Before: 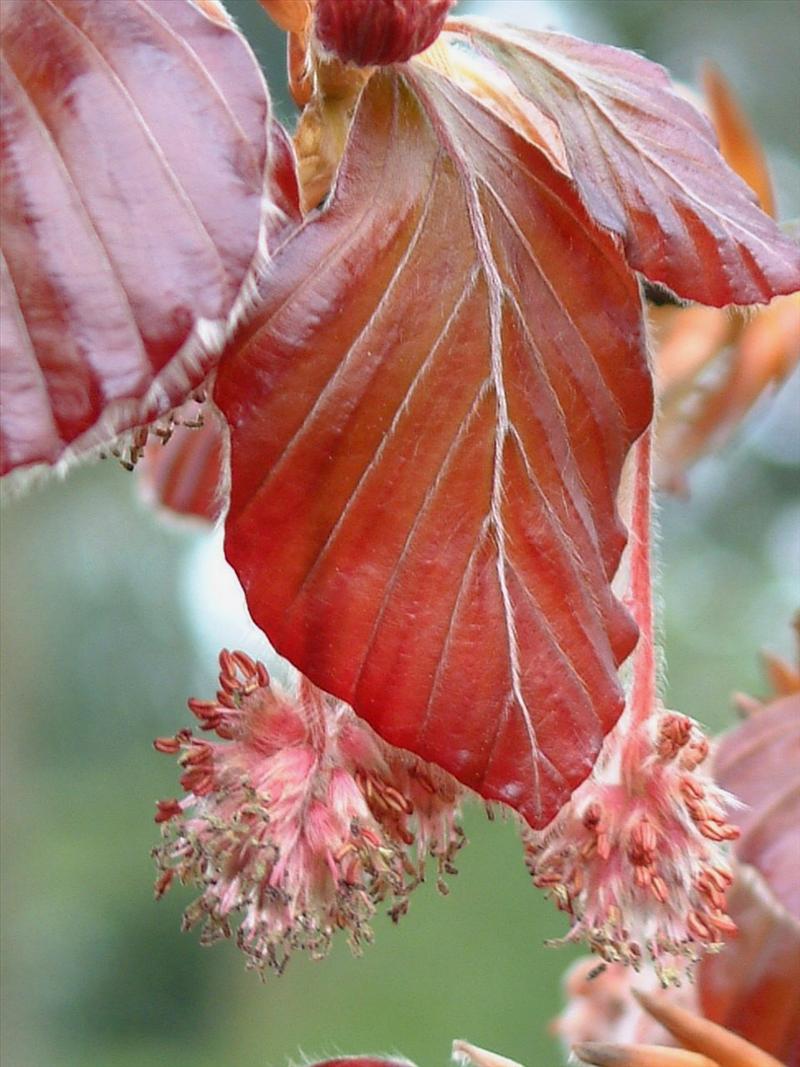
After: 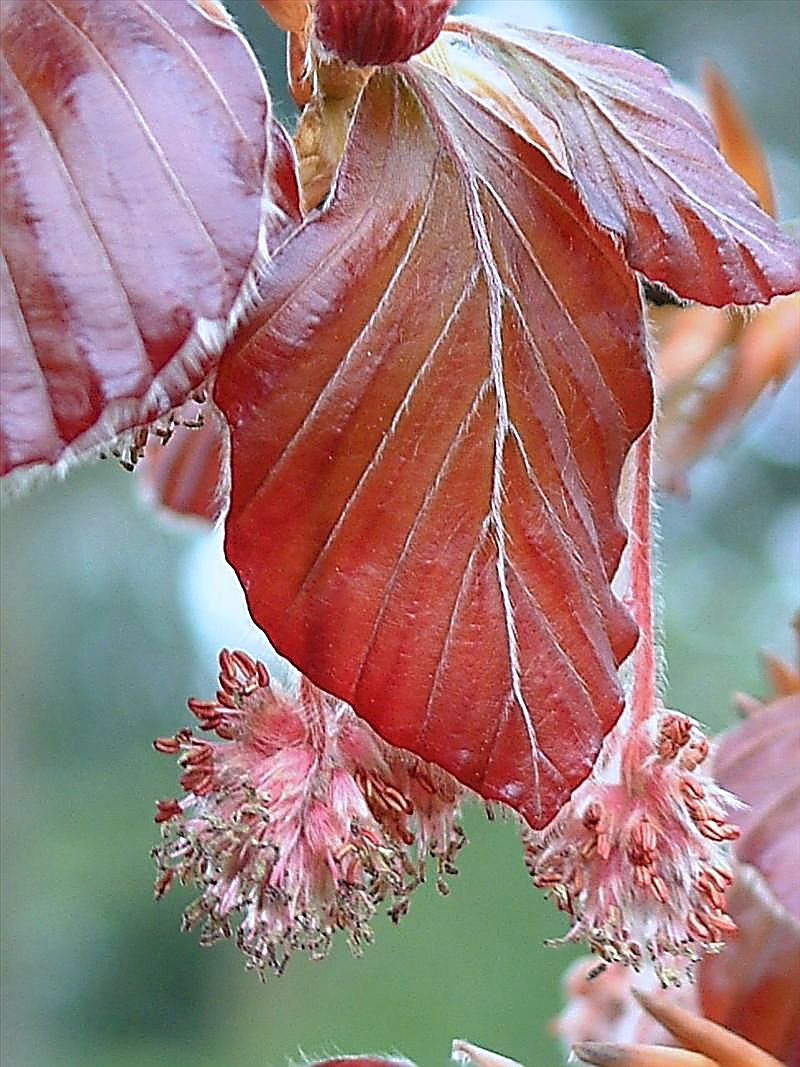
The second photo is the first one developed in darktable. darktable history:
color calibration: x 0.37, y 0.382, temperature 4313.32 K
sharpen: amount 2
